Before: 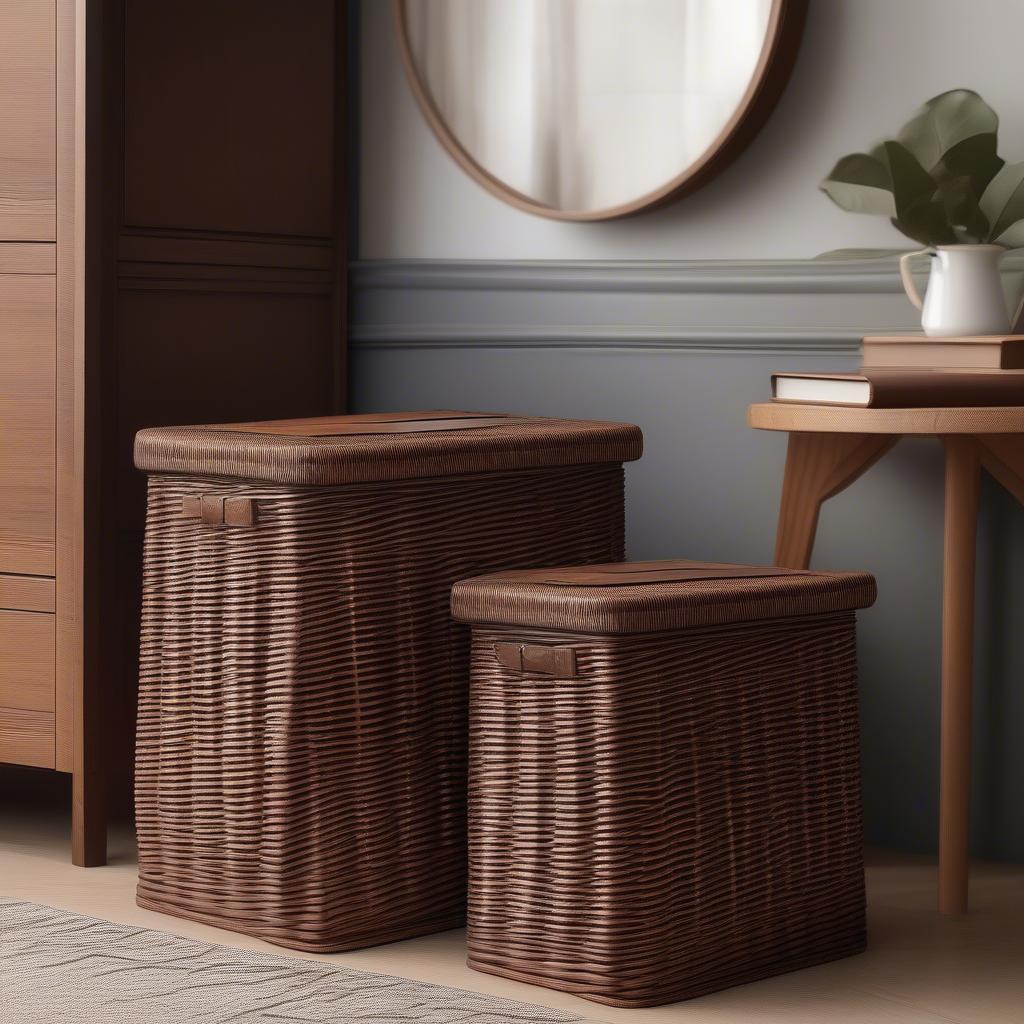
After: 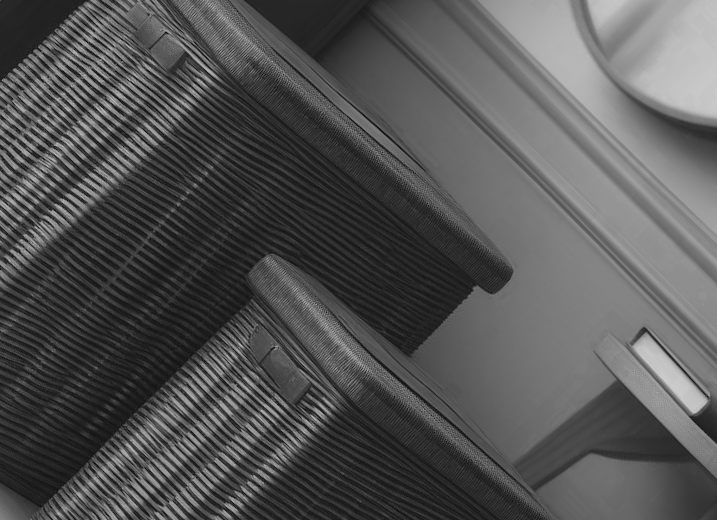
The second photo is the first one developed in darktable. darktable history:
color zones: curves: ch0 [(0.002, 0.593) (0.143, 0.417) (0.285, 0.541) (0.455, 0.289) (0.608, 0.327) (0.727, 0.283) (0.869, 0.571) (1, 0.603)]; ch1 [(0, 0) (0.143, 0) (0.286, 0) (0.429, 0) (0.571, 0) (0.714, 0) (0.857, 0)]
contrast brightness saturation: contrast -0.13
crop and rotate: angle -44.34°, top 16.513%, right 0.931%, bottom 11.674%
color balance rgb: power › luminance 1.39%, linear chroma grading › global chroma 9.018%, perceptual saturation grading › global saturation 54.23%, perceptual saturation grading › highlights -50.001%, perceptual saturation grading › mid-tones 39.802%, perceptual saturation grading › shadows 30.111%, contrast -10.068%
